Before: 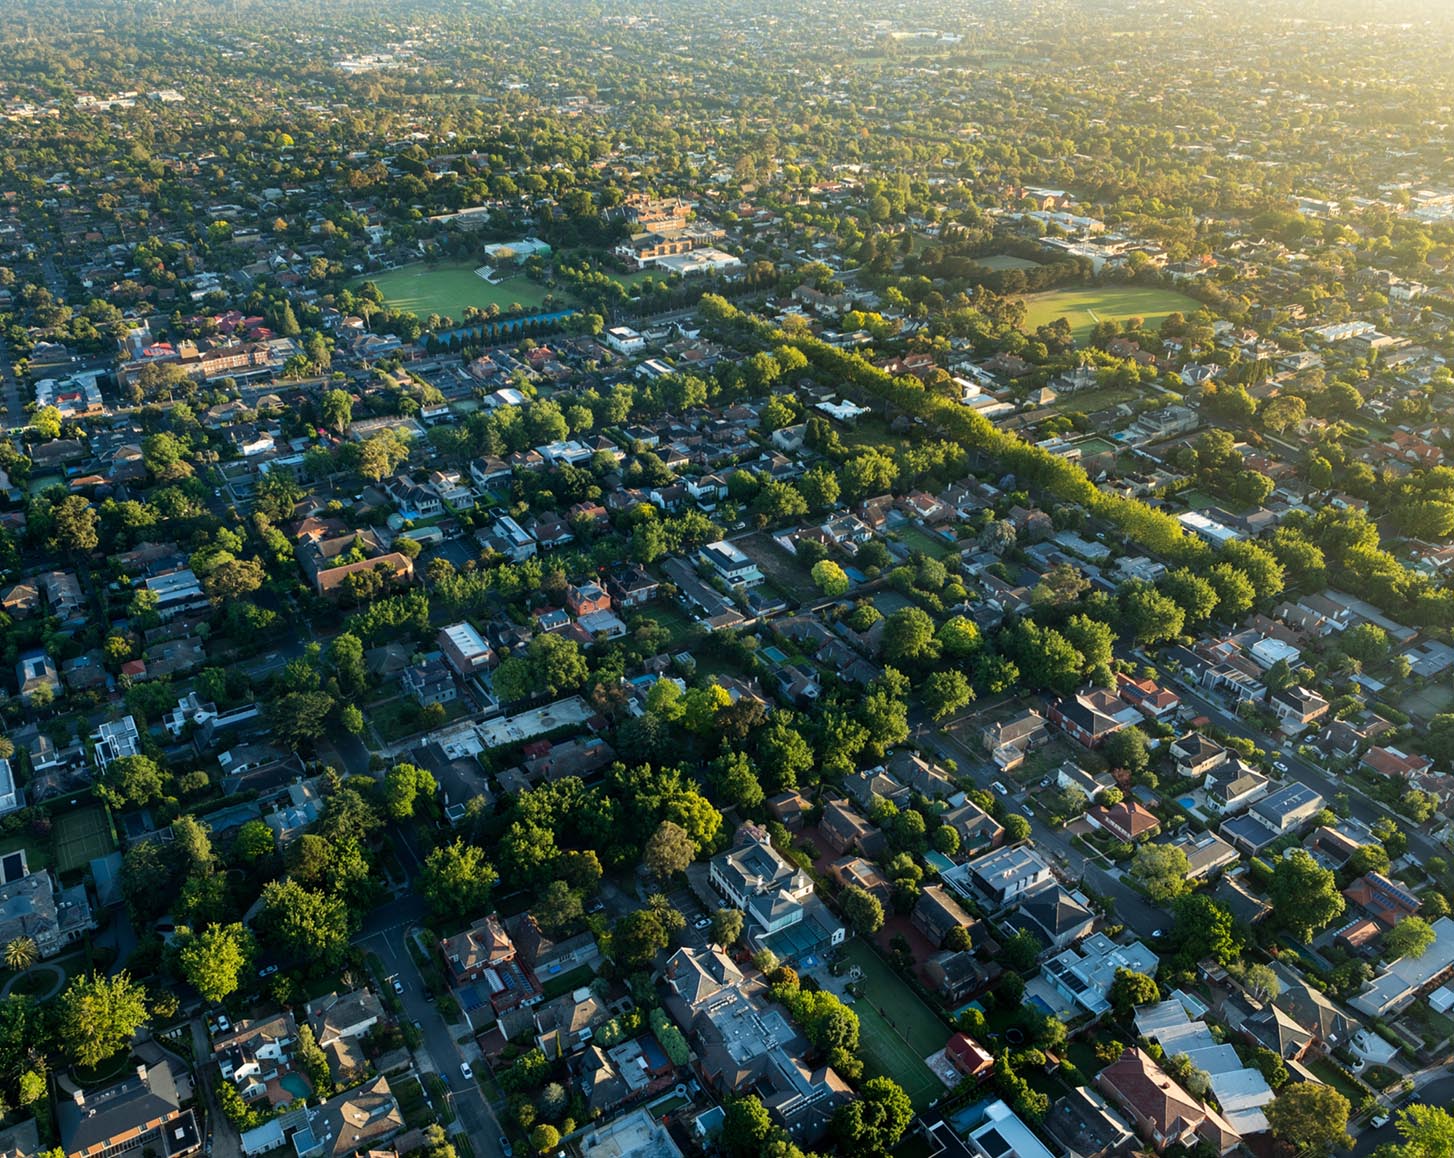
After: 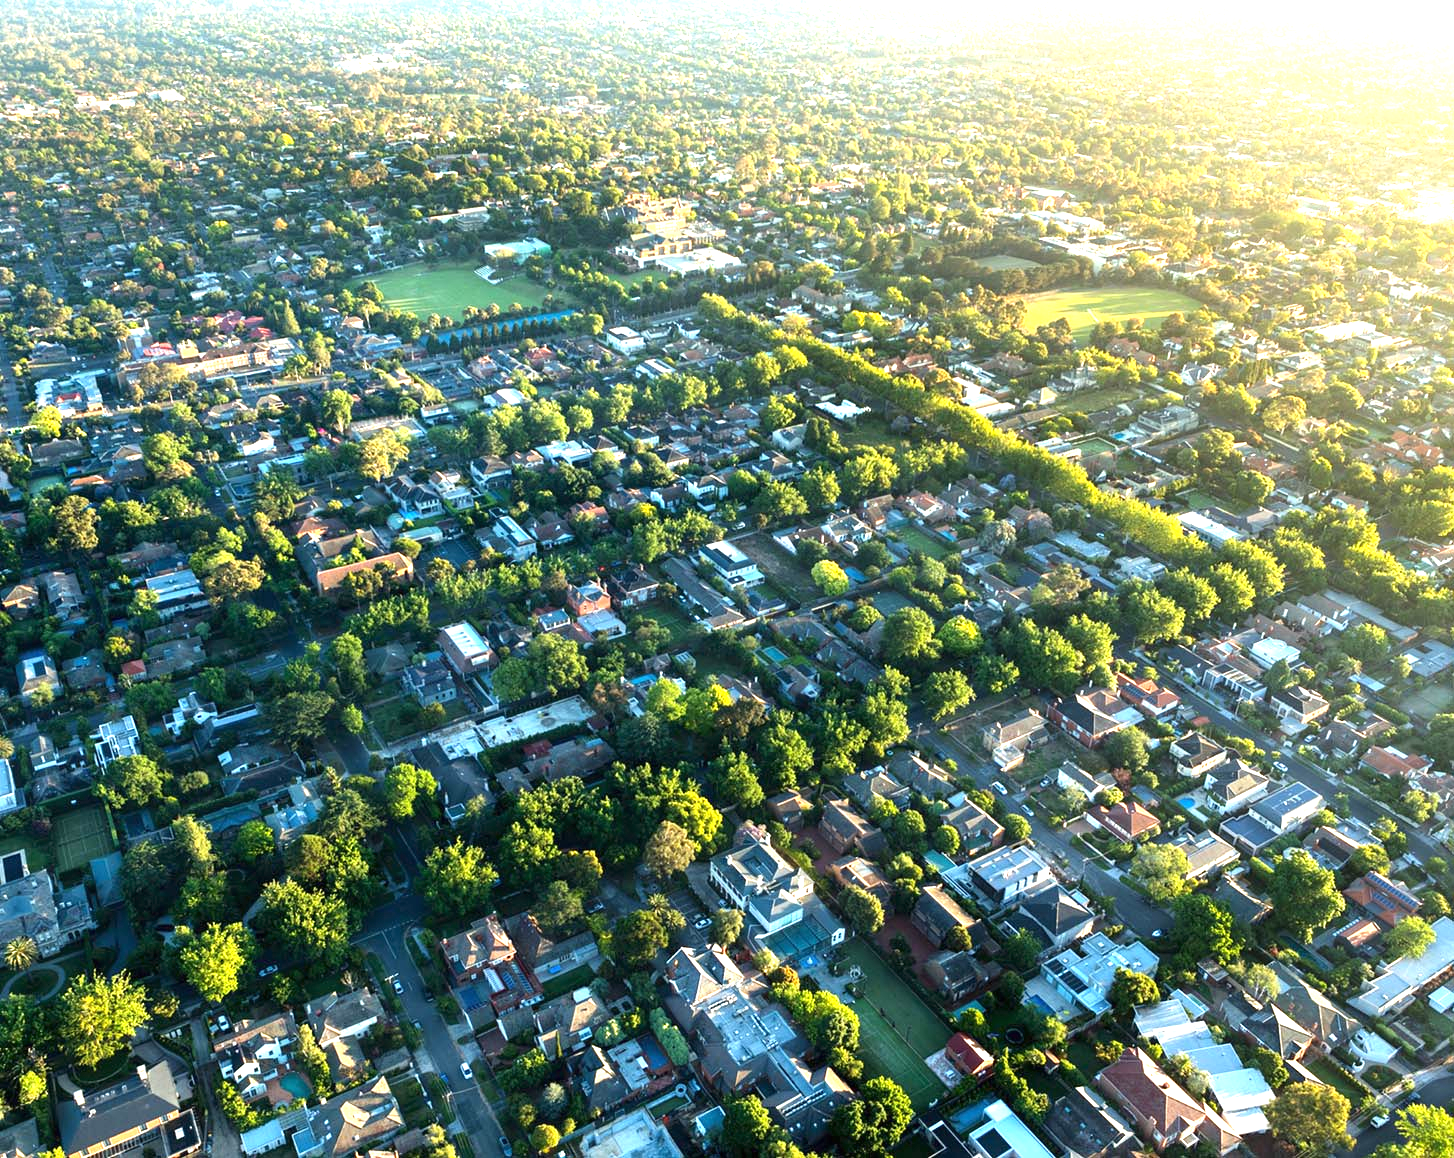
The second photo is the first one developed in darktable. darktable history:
exposure: black level correction 0, exposure 1.447 EV, compensate highlight preservation false
